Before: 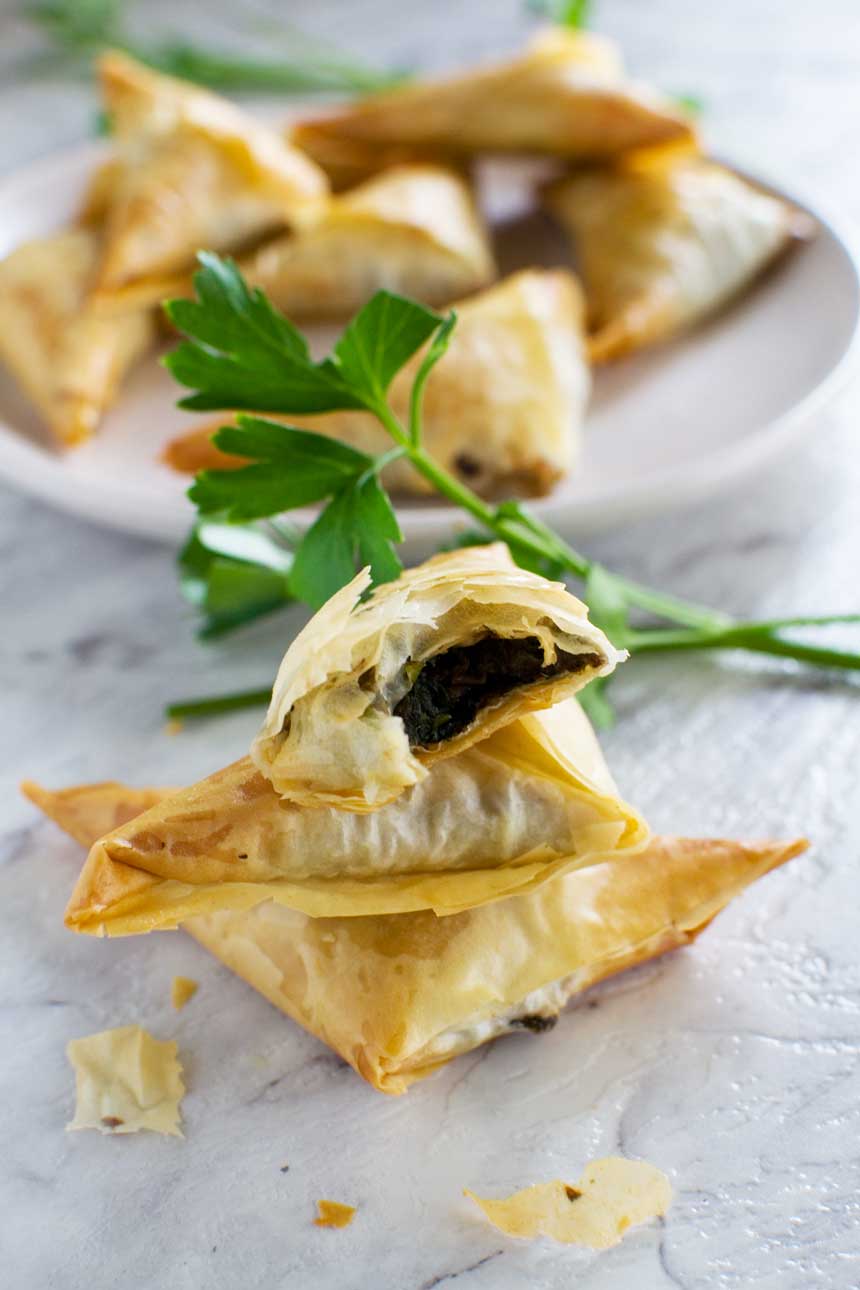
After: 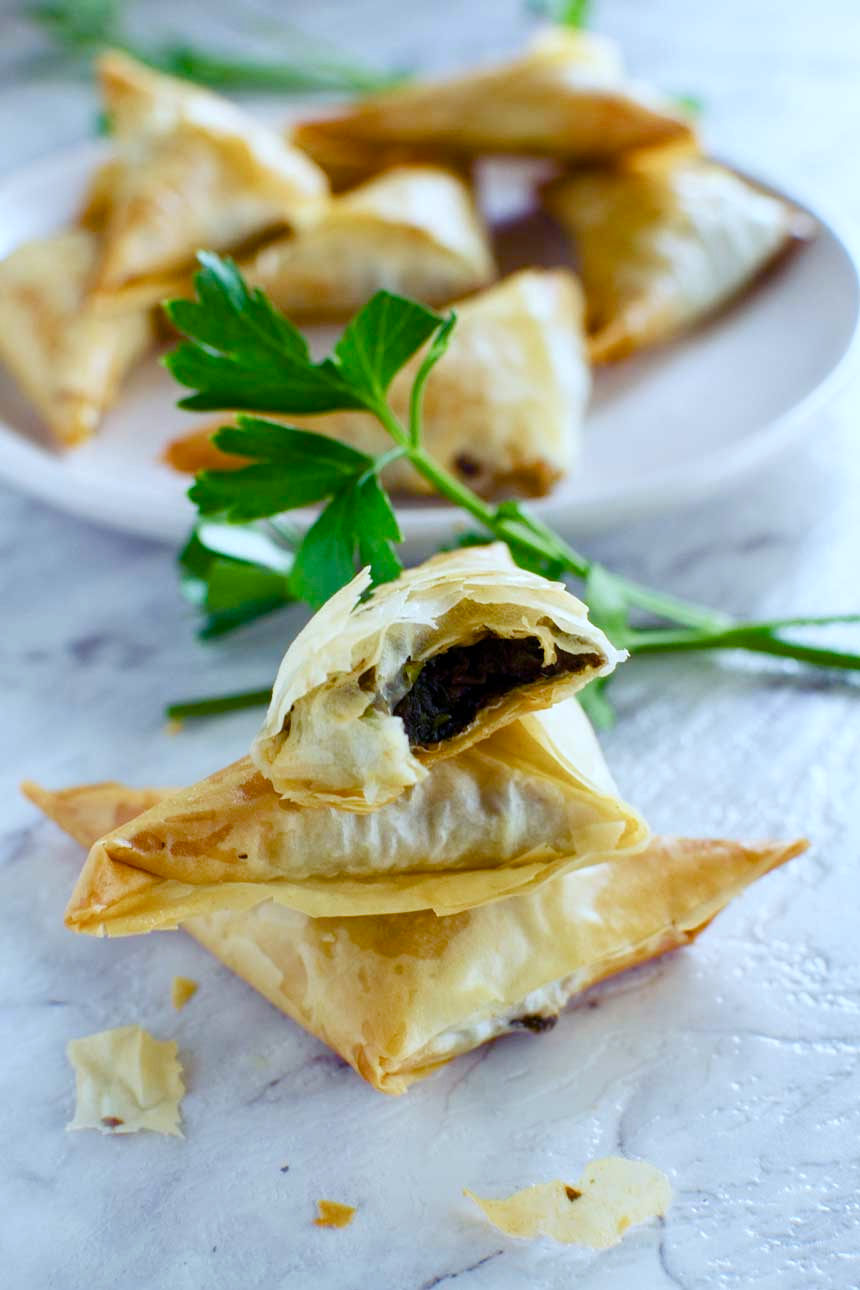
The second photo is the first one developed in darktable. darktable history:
color balance rgb: shadows lift › luminance -21.987%, shadows lift › chroma 8.755%, shadows lift › hue 286.02°, highlights gain › chroma 0.183%, highlights gain › hue 332.87°, linear chroma grading › global chroma 15.56%, perceptual saturation grading › global saturation 20%, perceptual saturation grading › highlights -50.195%, perceptual saturation grading › shadows 31.041%
color calibration: illuminant F (fluorescent), F source F9 (Cool White Deluxe 4150 K) – high CRI, x 0.374, y 0.373, temperature 4152.79 K
